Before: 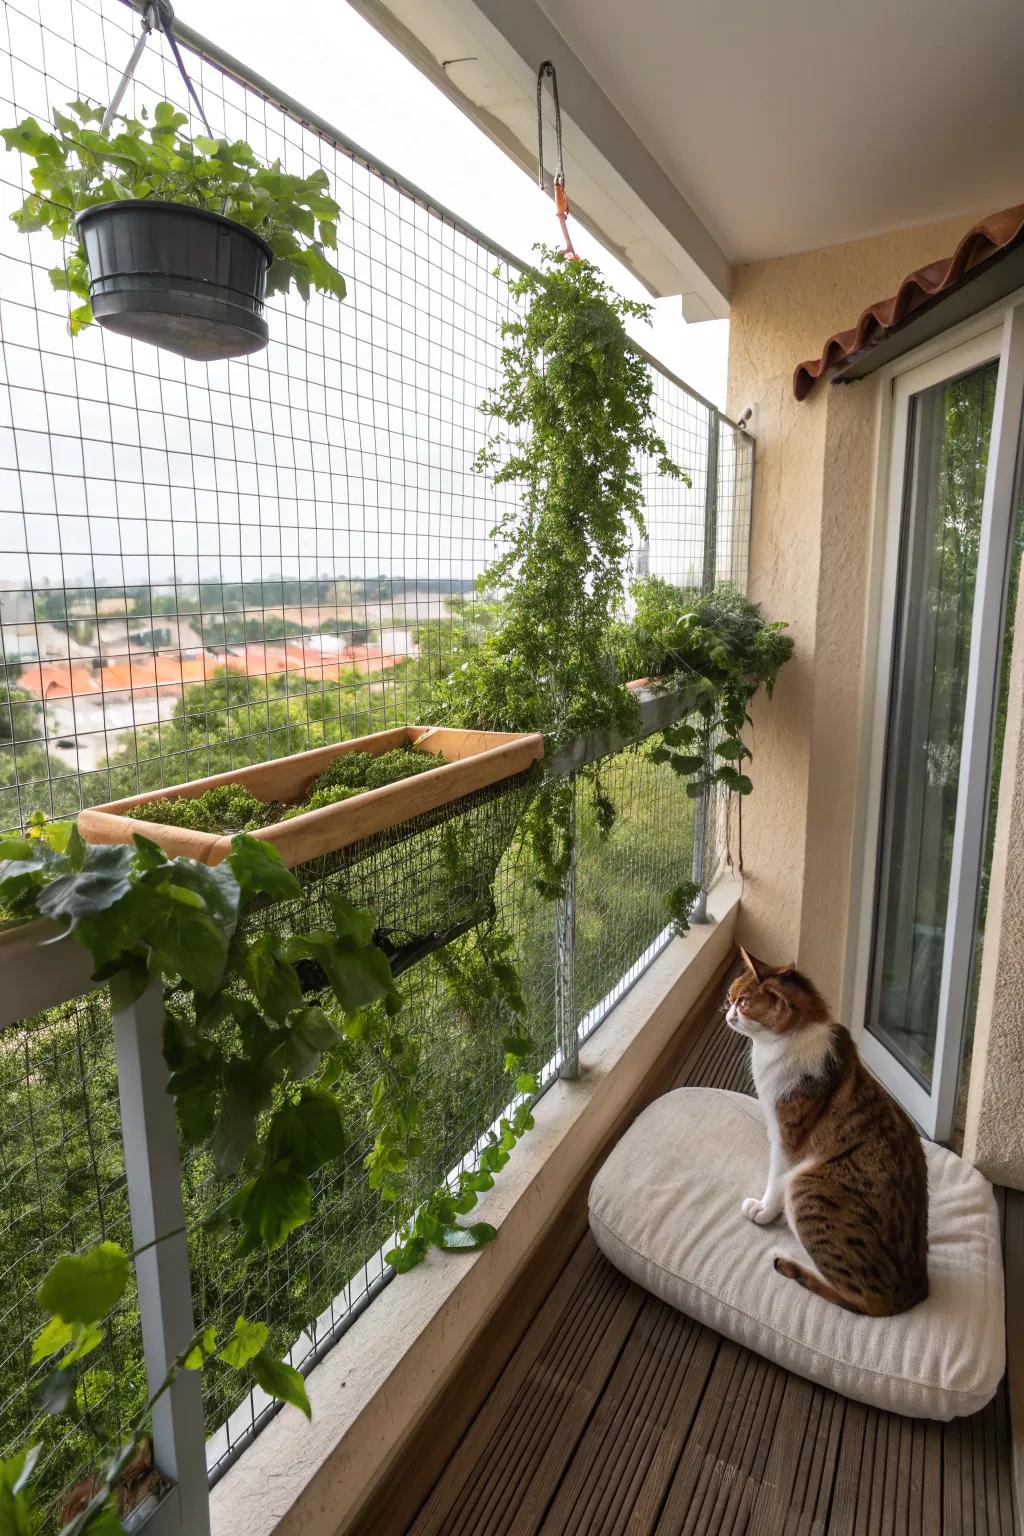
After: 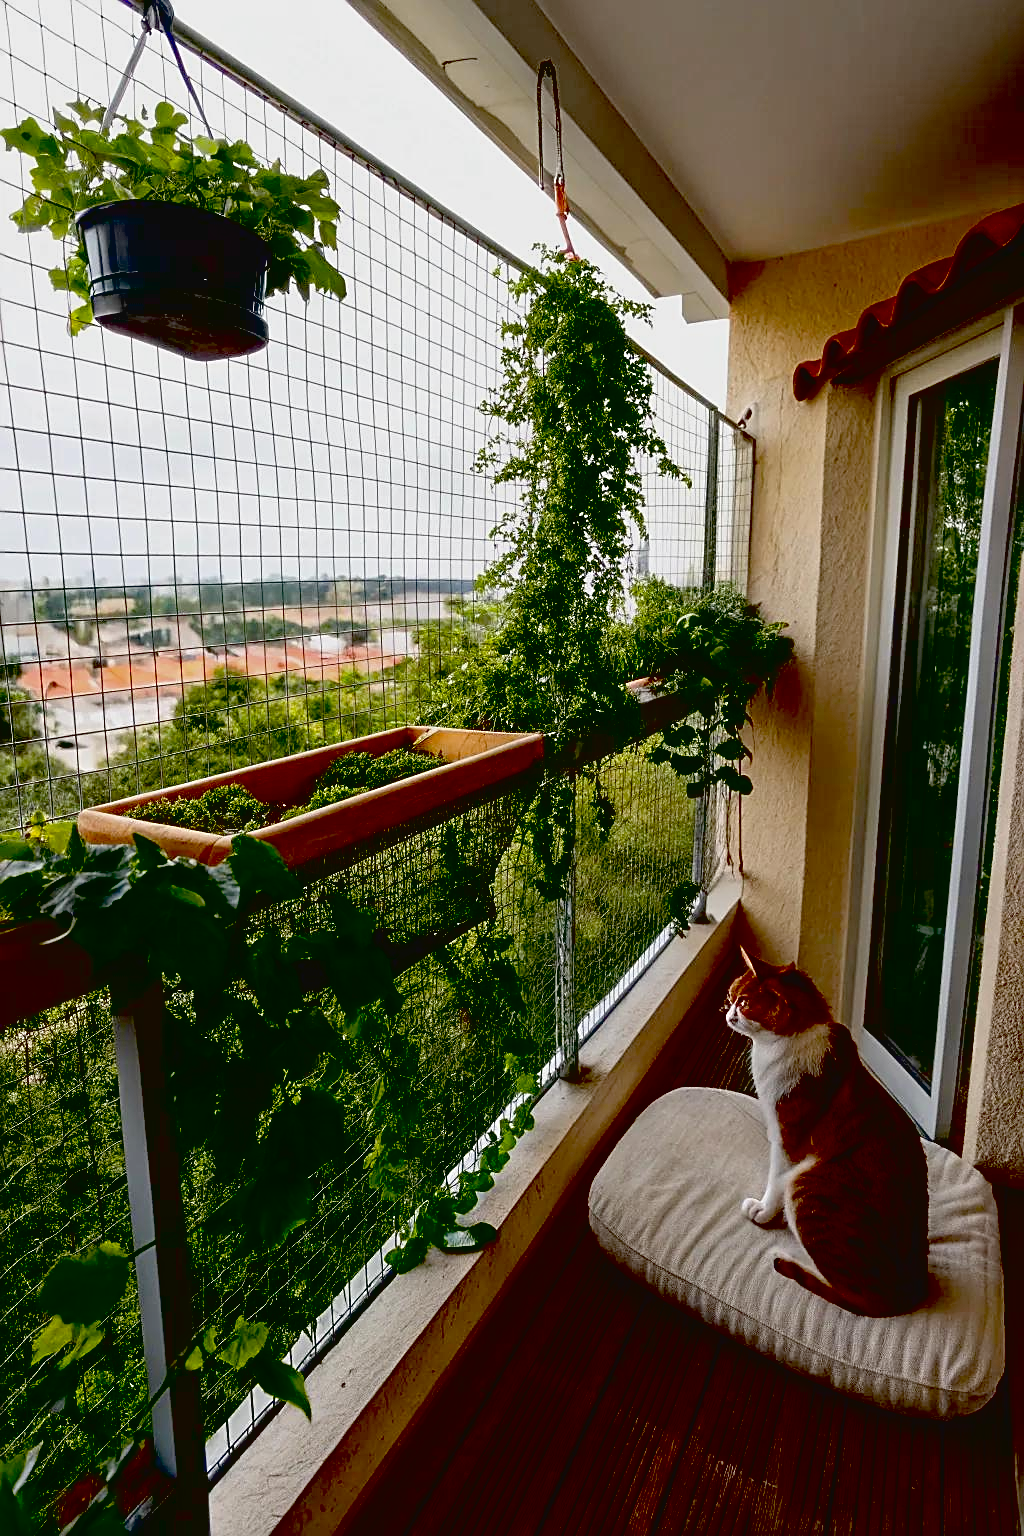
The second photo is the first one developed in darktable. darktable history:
exposure: black level correction 0.1, exposure -0.092 EV, compensate highlight preservation false
sharpen: on, module defaults
contrast brightness saturation: contrast -0.08, brightness -0.04, saturation -0.11
